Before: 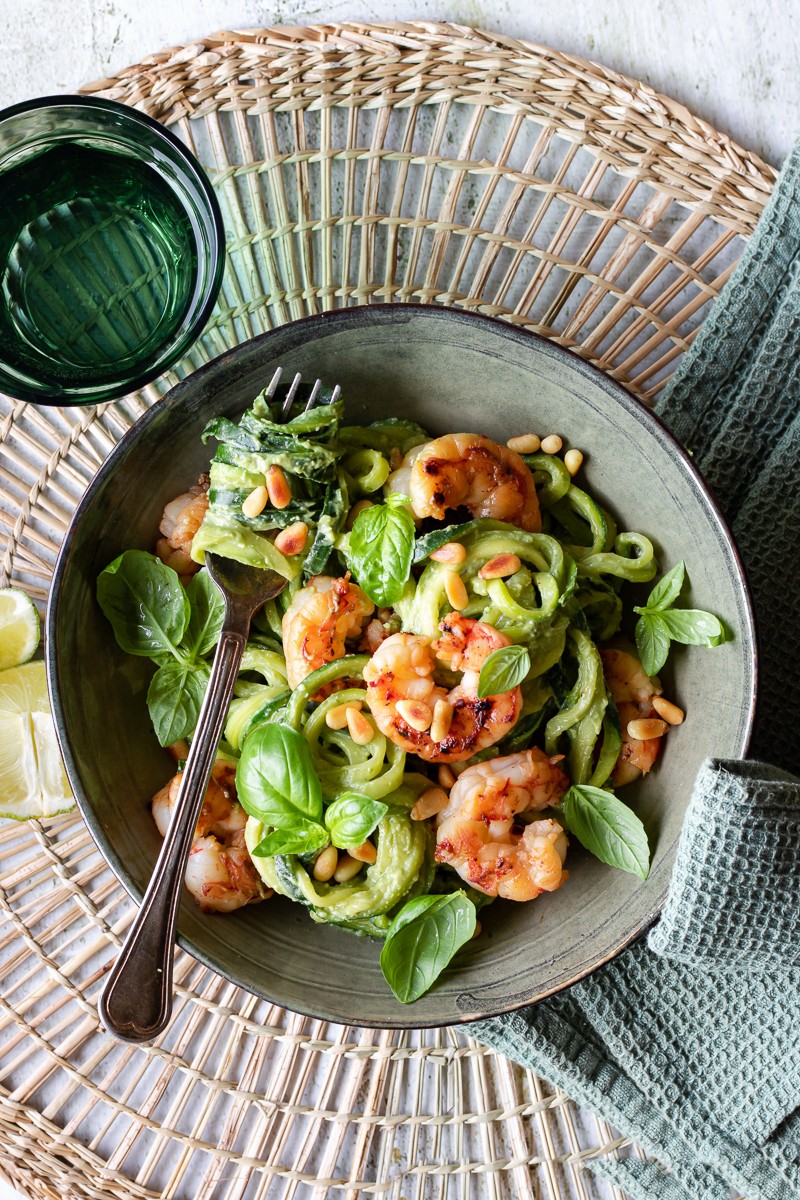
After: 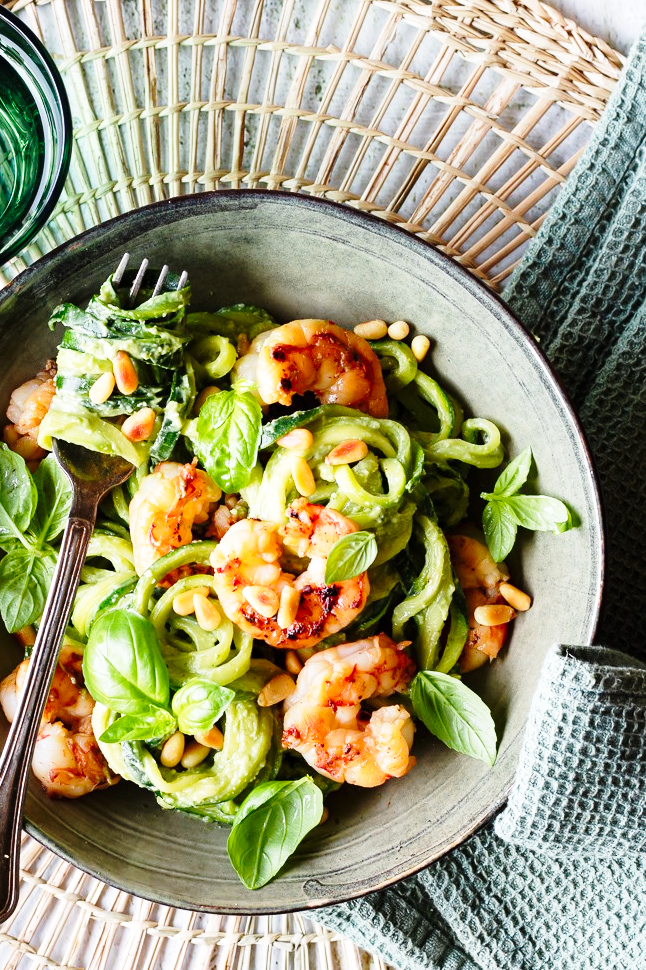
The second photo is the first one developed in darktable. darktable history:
crop: left 19.159%, top 9.58%, bottom 9.58%
base curve: curves: ch0 [(0, 0) (0.028, 0.03) (0.121, 0.232) (0.46, 0.748) (0.859, 0.968) (1, 1)], preserve colors none
